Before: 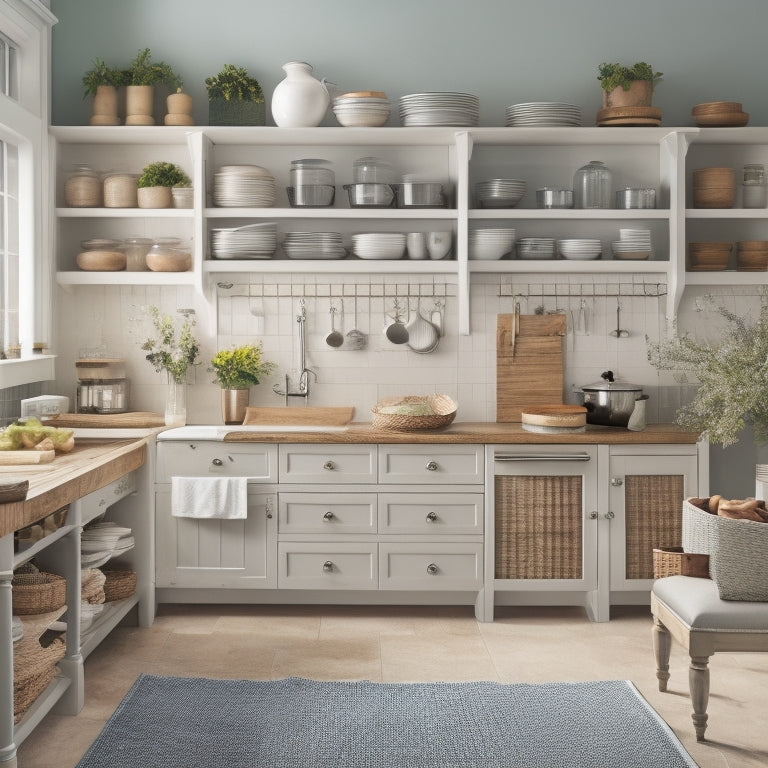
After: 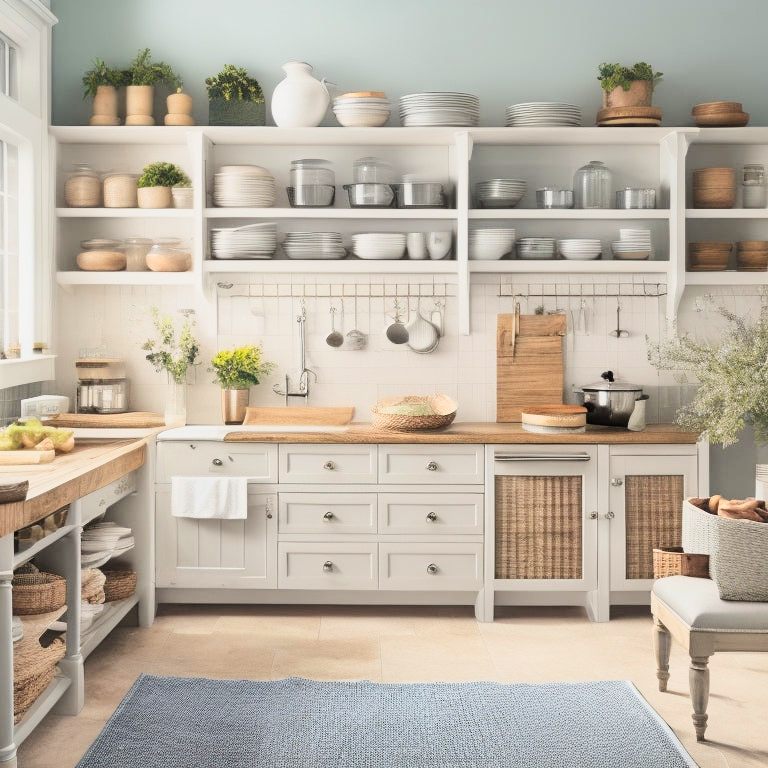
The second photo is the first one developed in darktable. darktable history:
tone curve: curves: ch0 [(0, 0) (0.058, 0.027) (0.214, 0.183) (0.304, 0.288) (0.51, 0.549) (0.658, 0.7) (0.741, 0.775) (0.844, 0.866) (0.986, 0.957)]; ch1 [(0, 0) (0.172, 0.123) (0.312, 0.296) (0.437, 0.429) (0.471, 0.469) (0.502, 0.5) (0.513, 0.515) (0.572, 0.603) (0.617, 0.653) (0.68, 0.724) (0.889, 0.924) (1, 1)]; ch2 [(0, 0) (0.411, 0.424) (0.489, 0.49) (0.502, 0.5) (0.517, 0.519) (0.549, 0.578) (0.604, 0.628) (0.693, 0.686) (1, 1)], color space Lab, linked channels, preserve colors none
contrast brightness saturation: contrast 0.202, brightness 0.169, saturation 0.229
